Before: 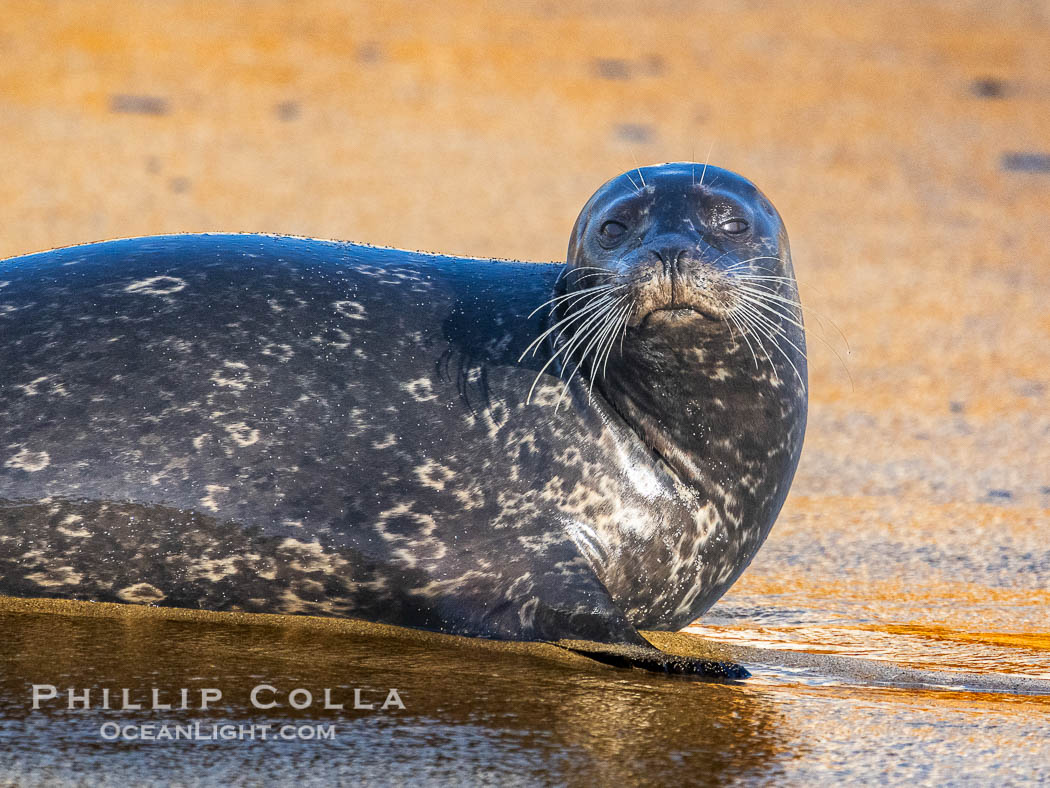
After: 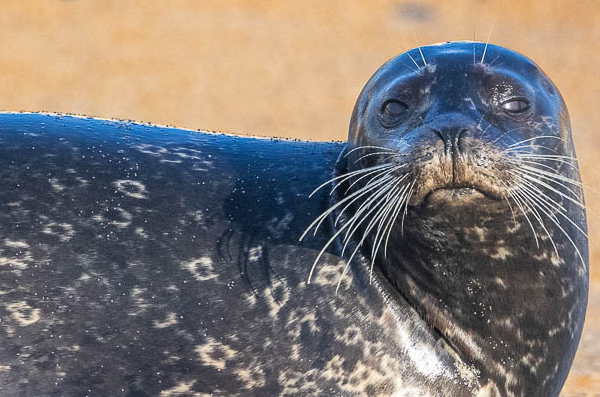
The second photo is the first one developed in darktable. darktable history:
crop: left 20.932%, top 15.471%, right 21.848%, bottom 34.081%
